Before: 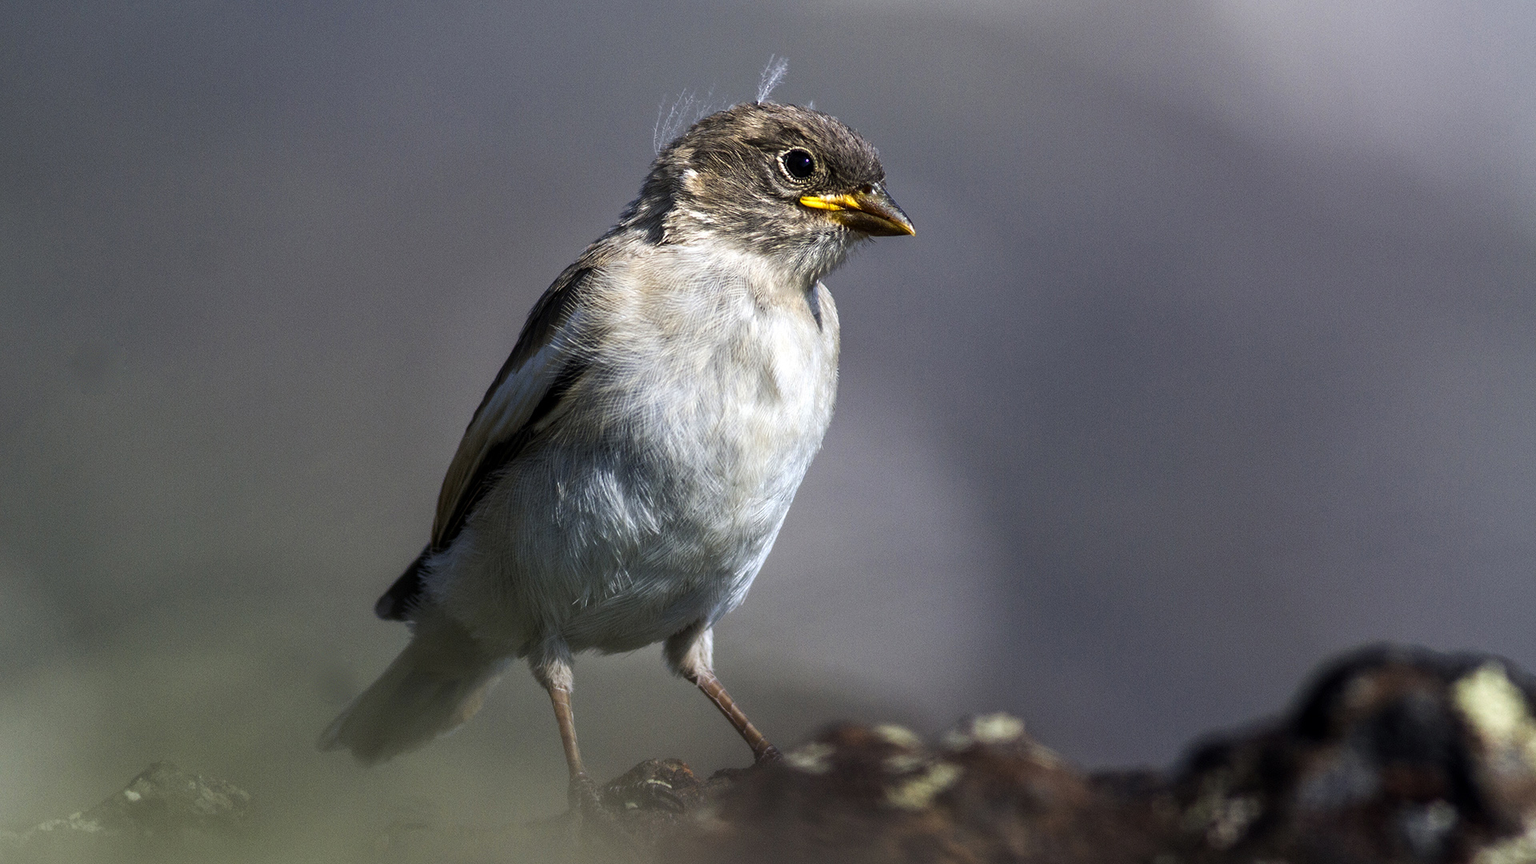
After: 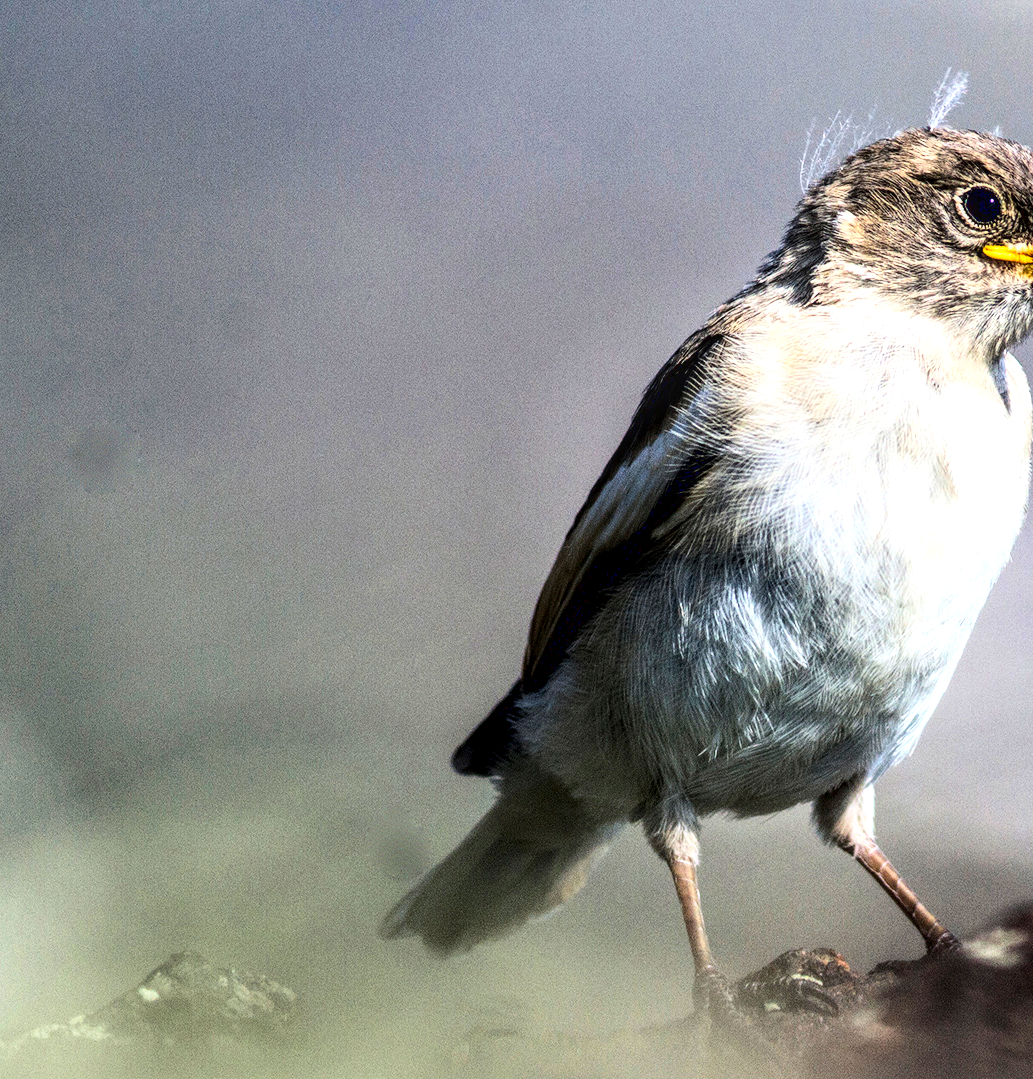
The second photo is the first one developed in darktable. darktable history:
base curve: curves: ch0 [(0, 0.003) (0.001, 0.002) (0.006, 0.004) (0.02, 0.022) (0.048, 0.086) (0.094, 0.234) (0.162, 0.431) (0.258, 0.629) (0.385, 0.8) (0.548, 0.918) (0.751, 0.988) (1, 1)]
local contrast: highlights 61%, detail 143%, midtone range 0.427
crop: left 0.888%, right 45.264%, bottom 0.085%
